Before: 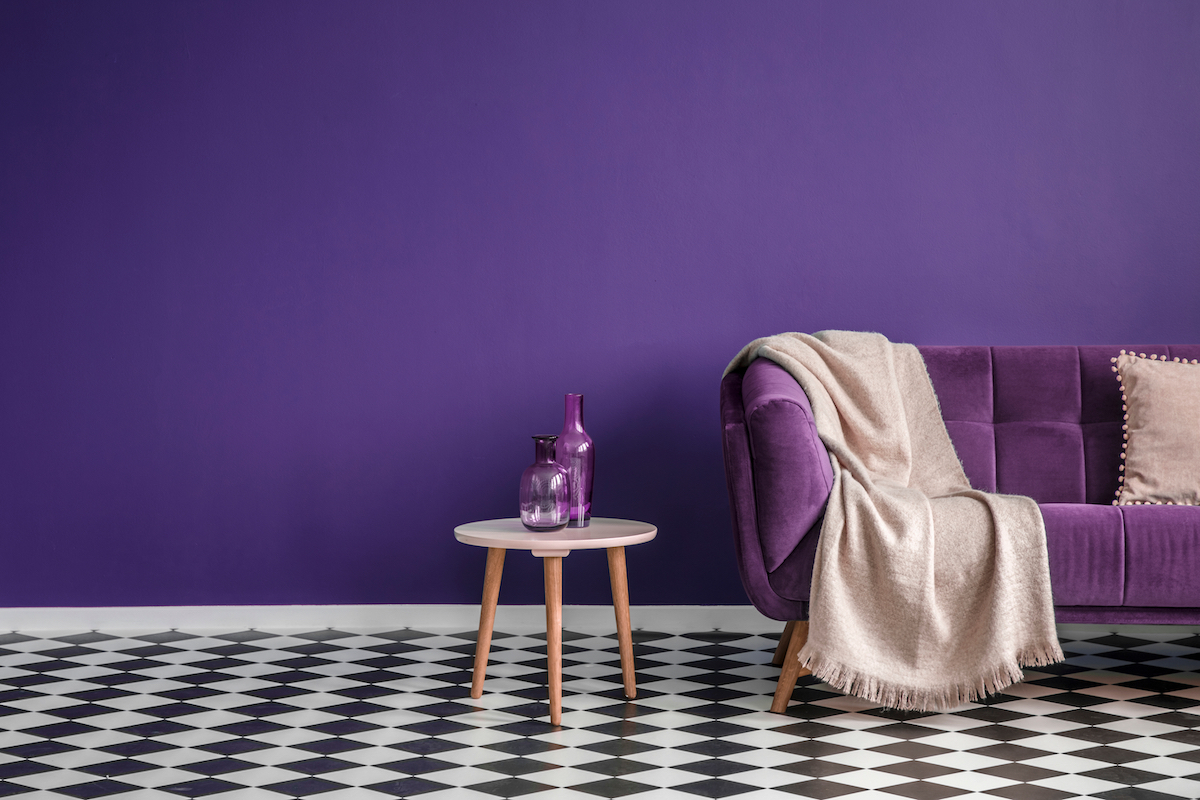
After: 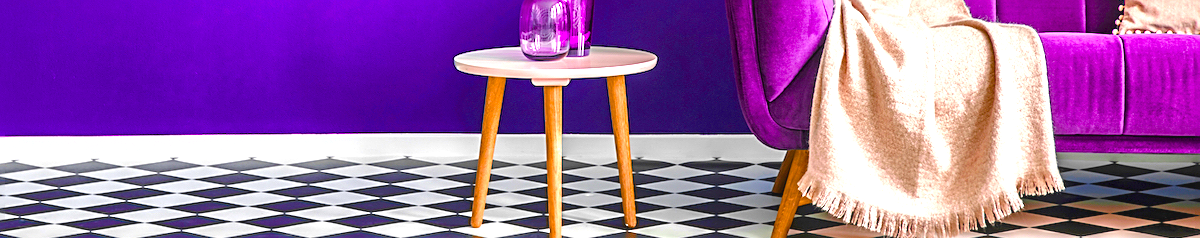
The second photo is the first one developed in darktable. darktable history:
contrast brightness saturation: contrast -0.125
exposure: black level correction 0, exposure 1.199 EV, compensate exposure bias true, compensate highlight preservation false
sharpen: on, module defaults
crop and rotate: top 58.937%, bottom 11.263%
local contrast: mode bilateral grid, contrast 20, coarseness 49, detail 172%, midtone range 0.2
color balance rgb: power › hue 61.86°, global offset › luminance 0.277%, linear chroma grading › global chroma 49.903%, perceptual saturation grading › global saturation 27.229%, perceptual saturation grading › highlights -27.95%, perceptual saturation grading › mid-tones 15.479%, perceptual saturation grading › shadows 32.884%, global vibrance 39.72%
tone equalizer: edges refinement/feathering 500, mask exposure compensation -1.57 EV, preserve details no
